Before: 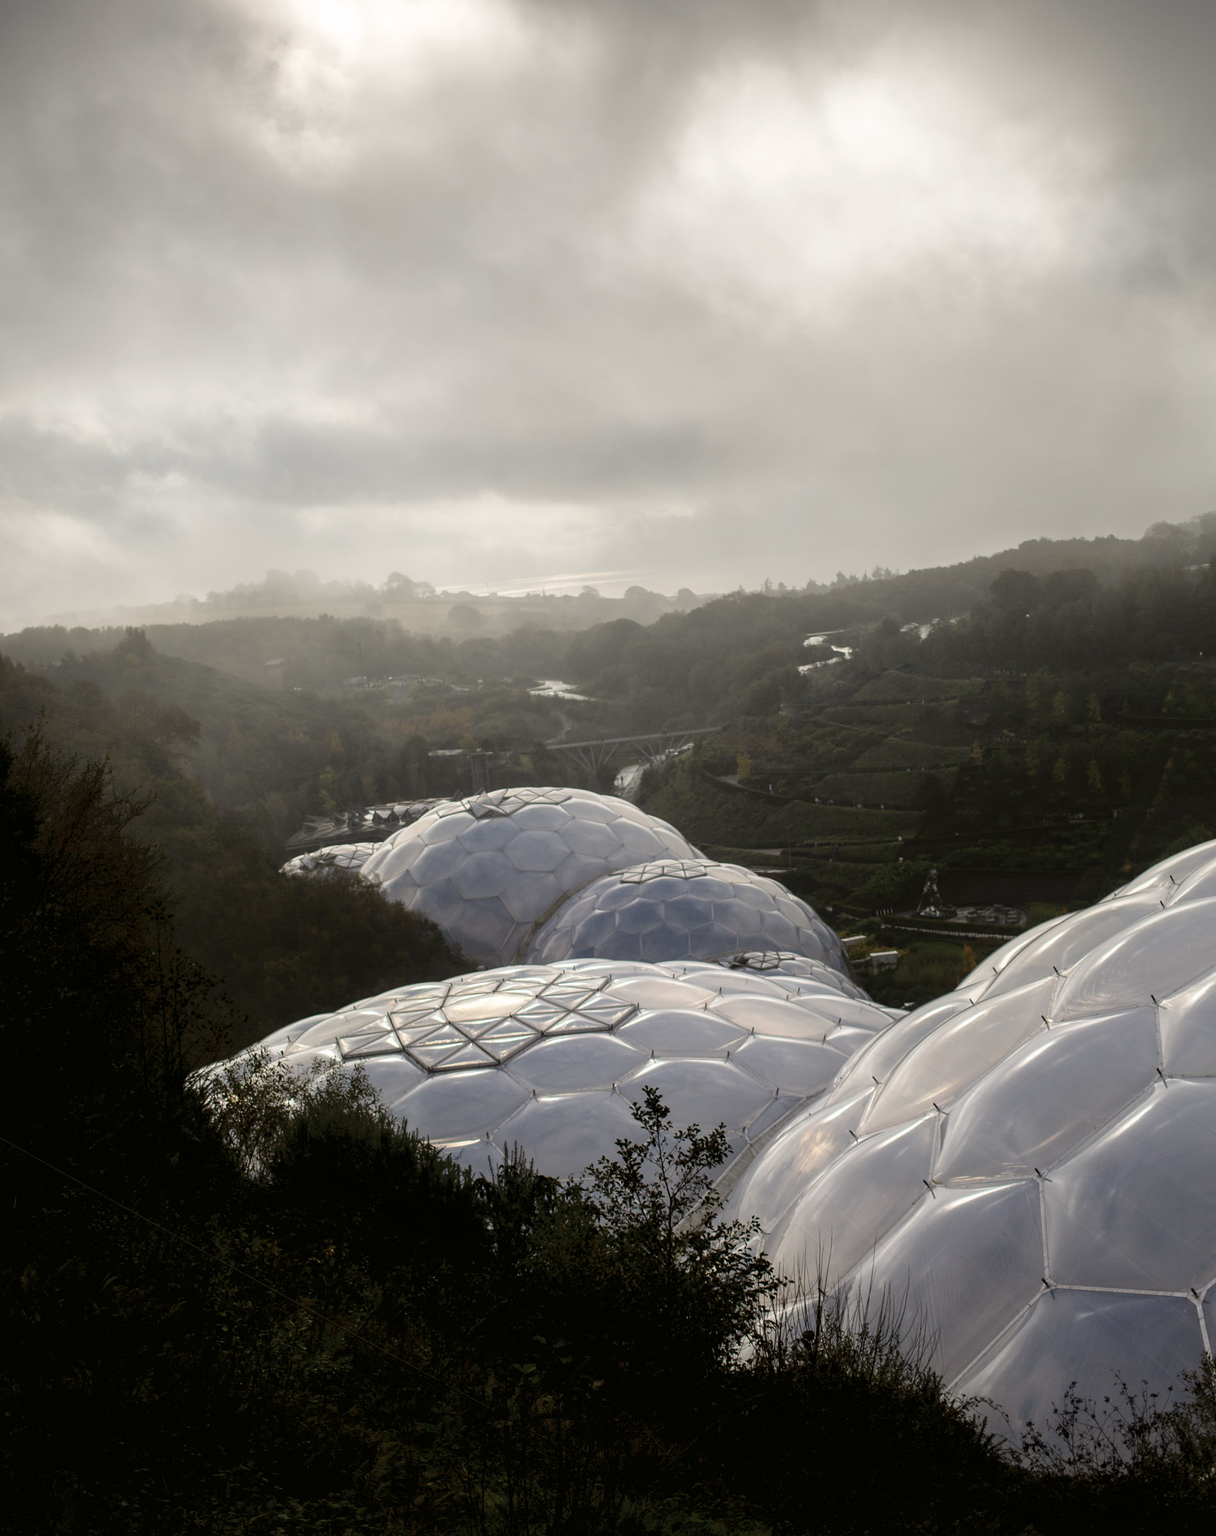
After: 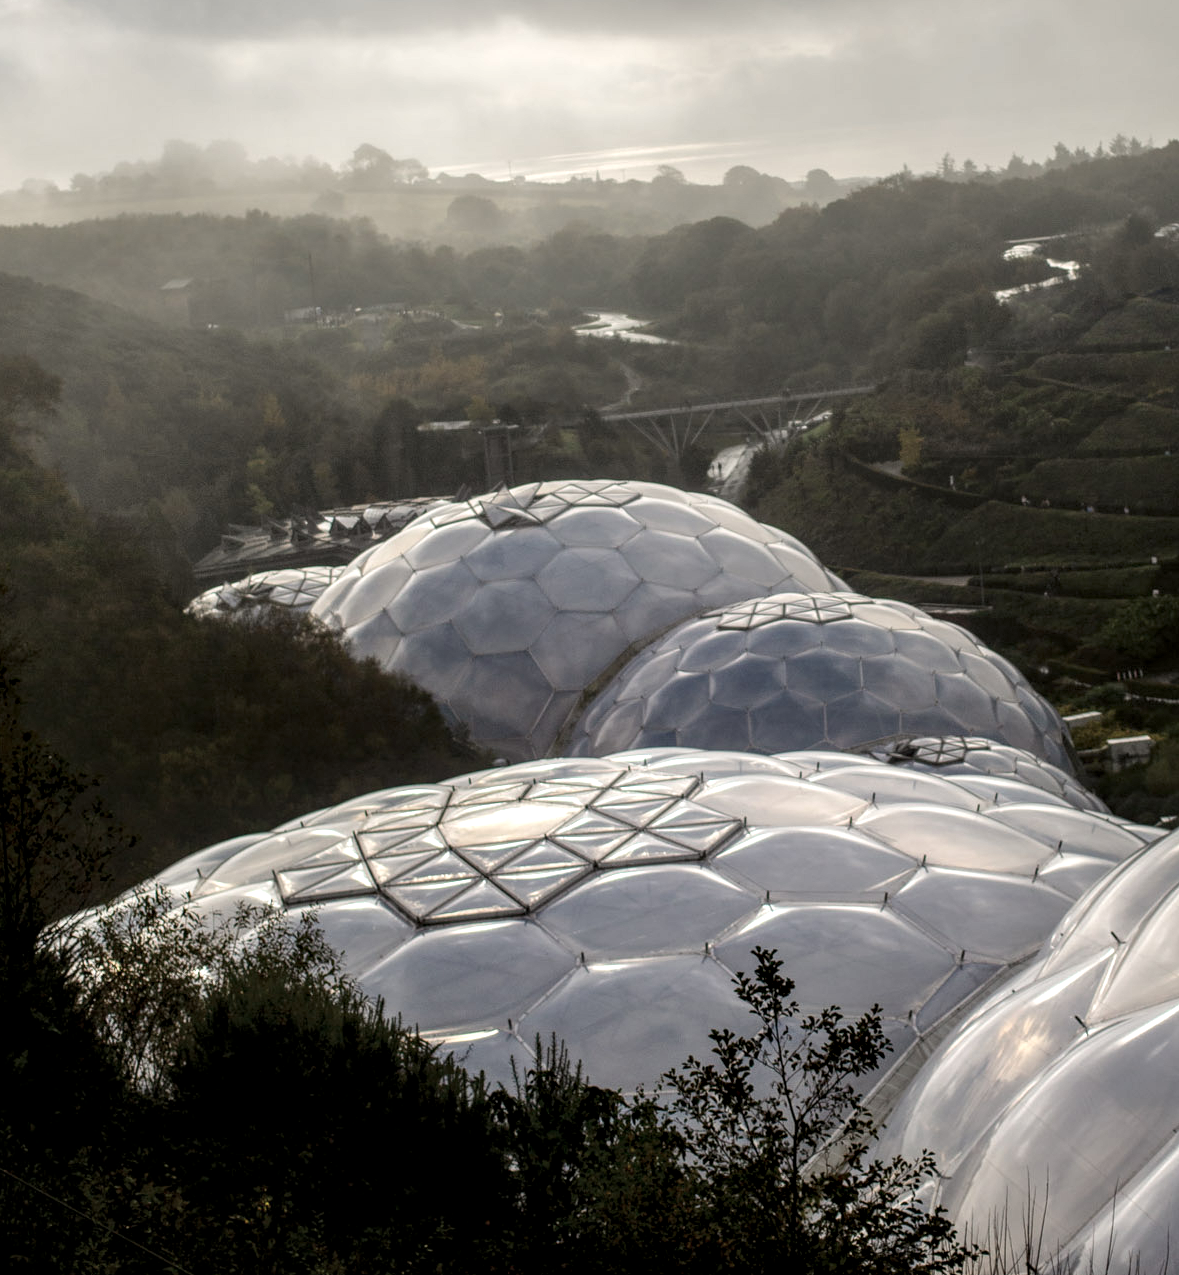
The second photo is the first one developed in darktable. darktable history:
local contrast: highlights 59%, detail 145%
crop: left 13.312%, top 31.28%, right 24.627%, bottom 15.582%
